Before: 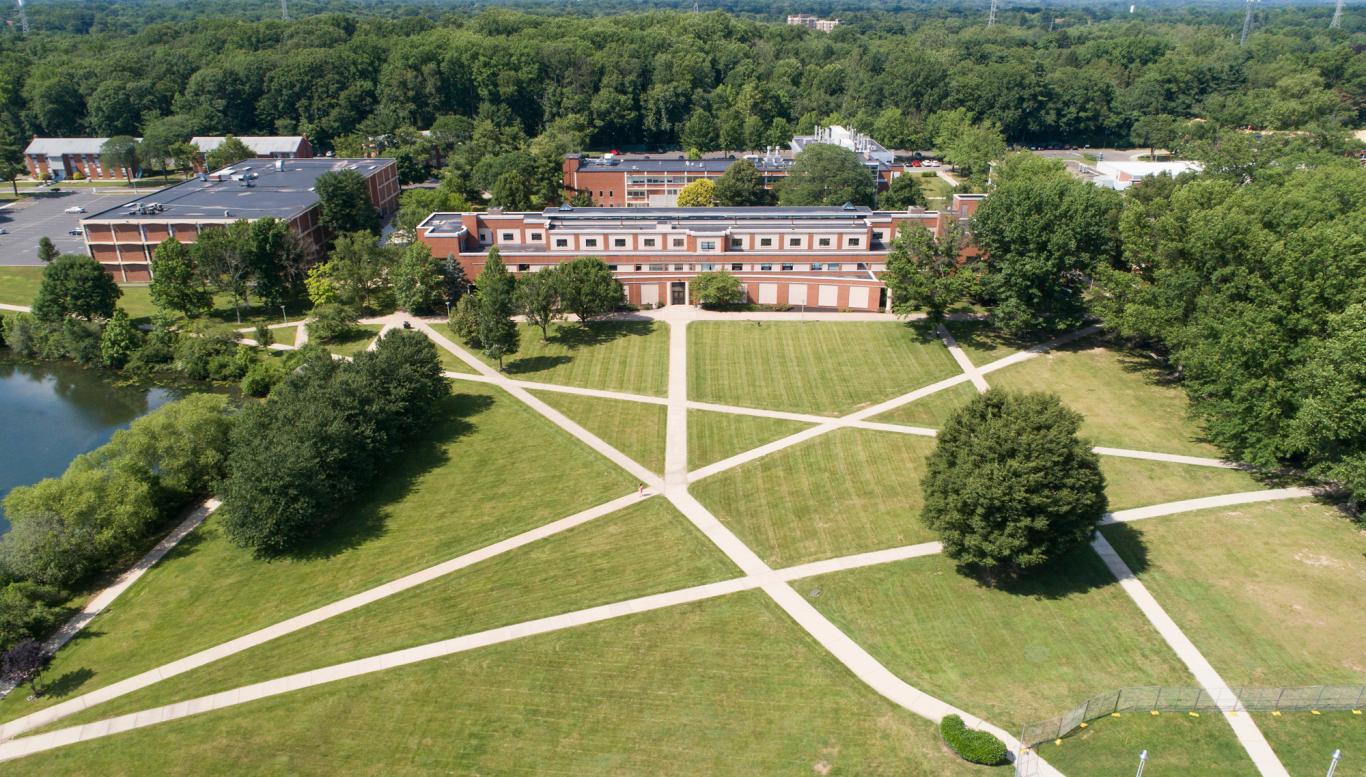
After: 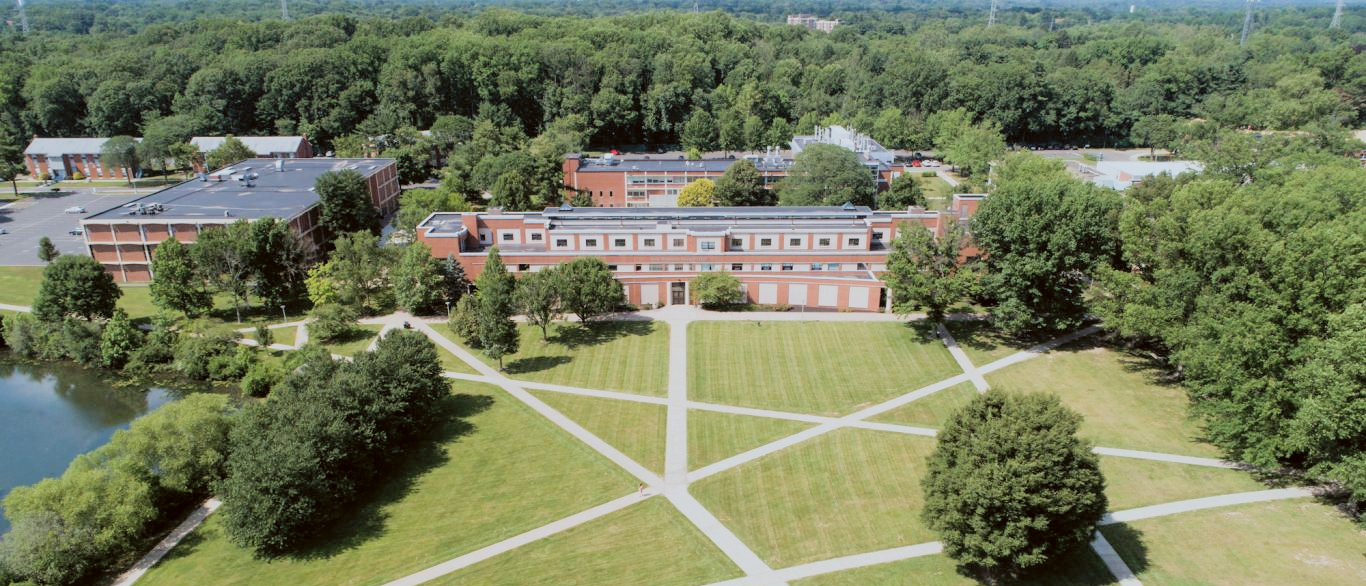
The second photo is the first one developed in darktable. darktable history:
filmic rgb: black relative exposure -7.65 EV, white relative exposure 4.56 EV, hardness 3.61
crop: bottom 24.477%
contrast brightness saturation: brightness 0.128
color correction: highlights a* -3.45, highlights b* -7.03, shadows a* 3.04, shadows b* 5.78
